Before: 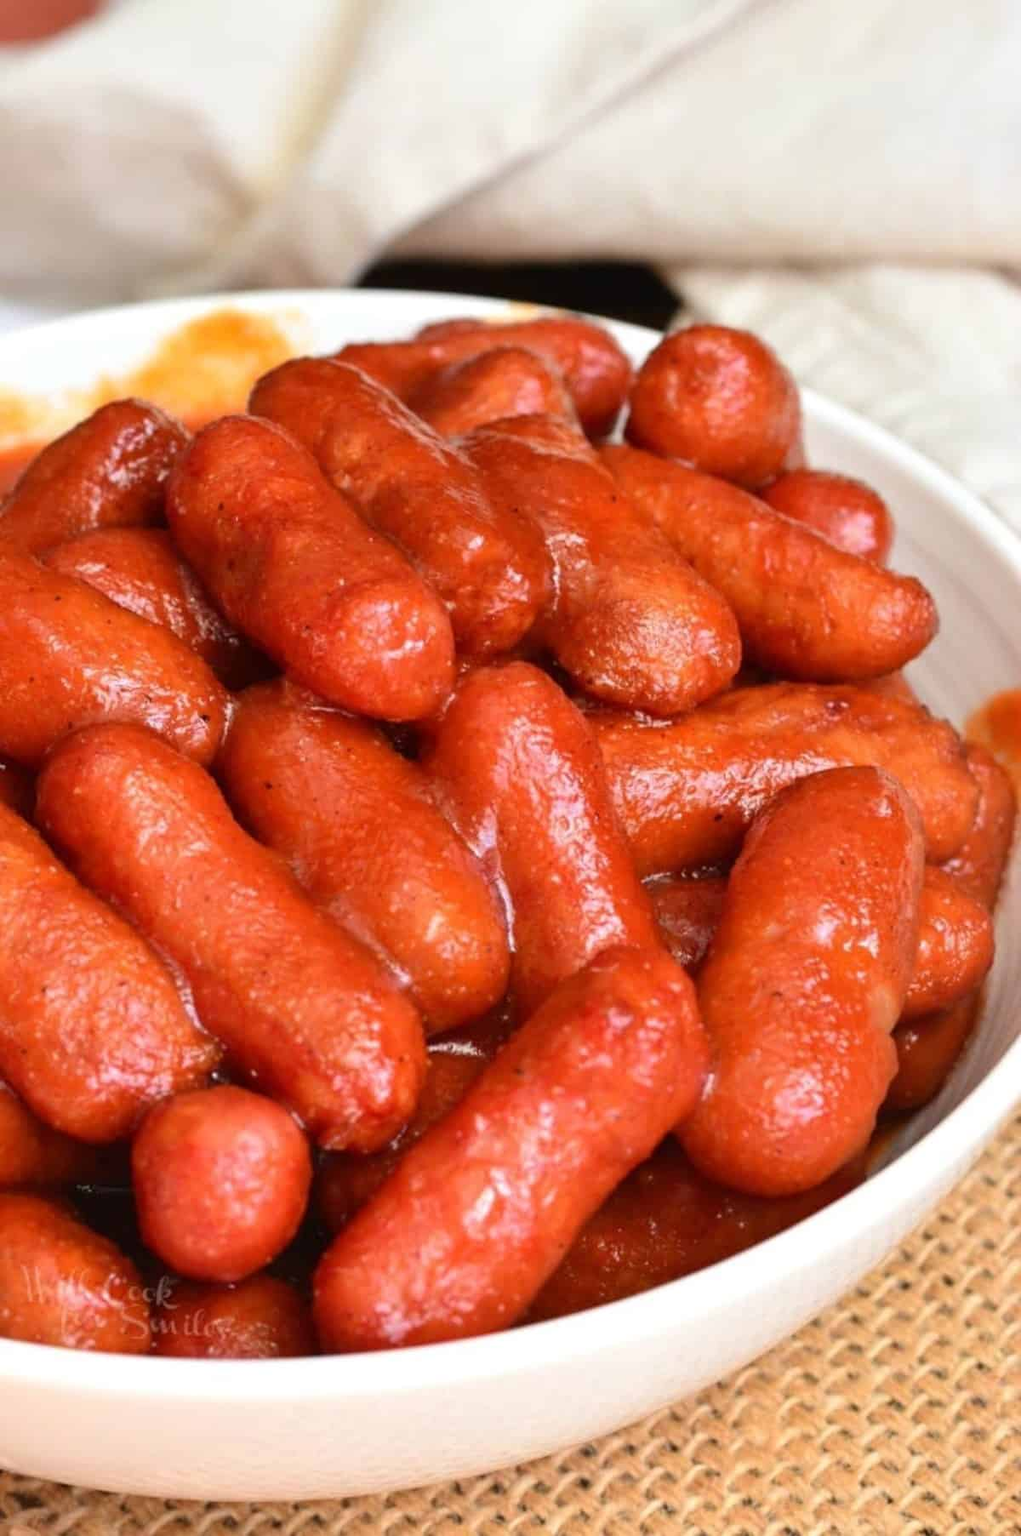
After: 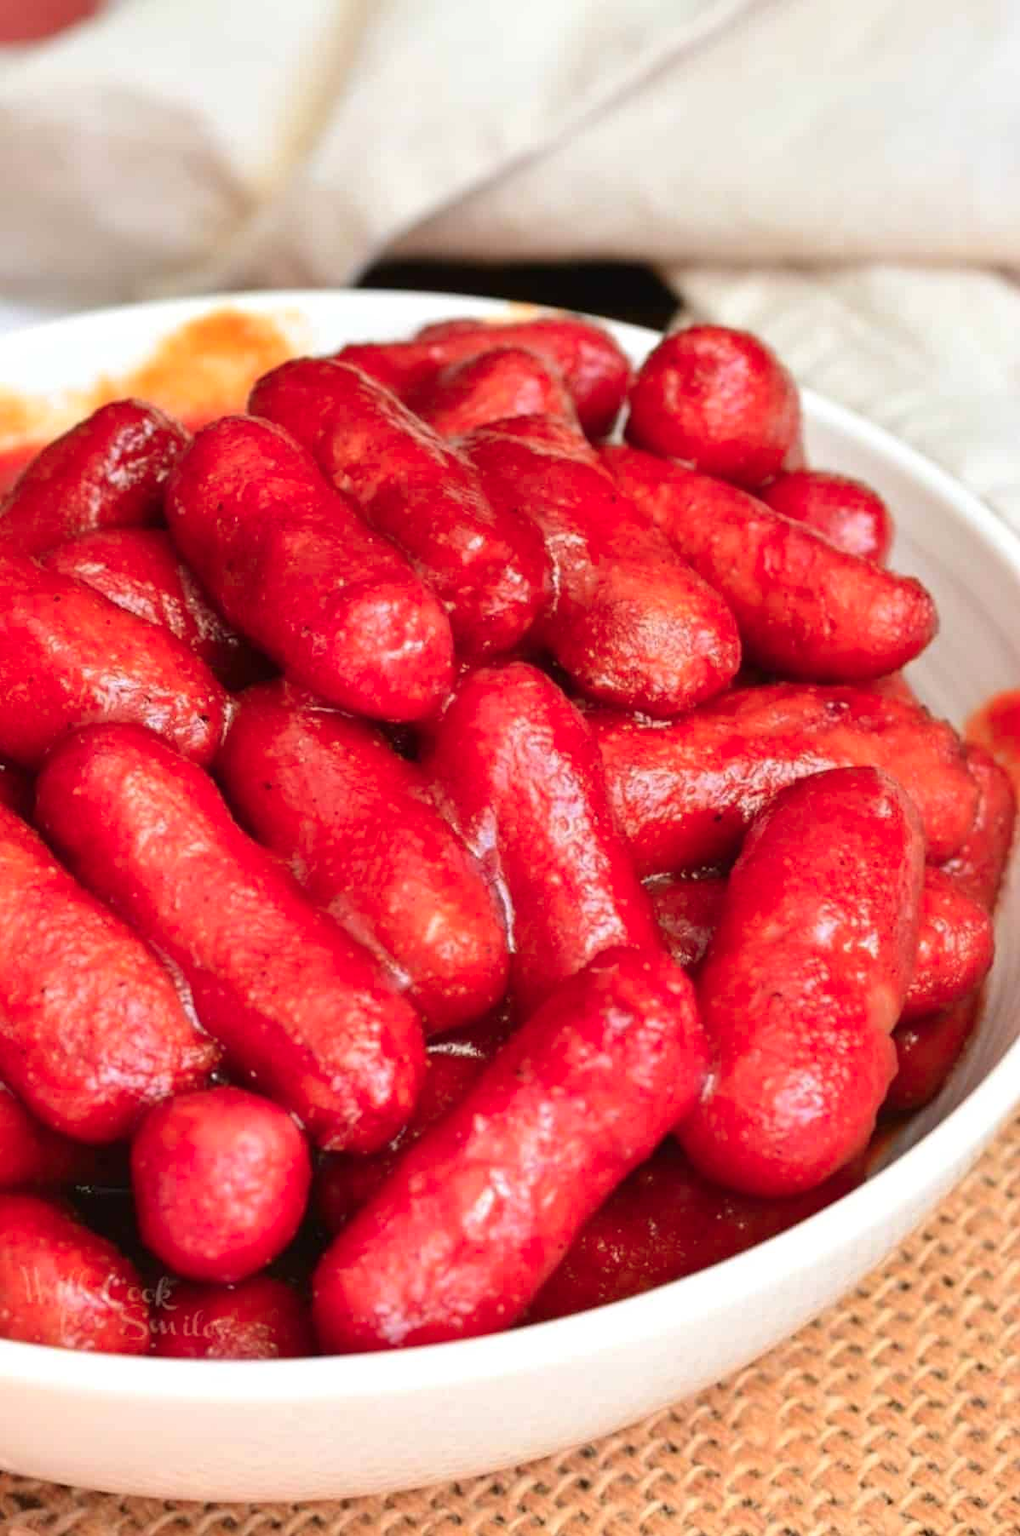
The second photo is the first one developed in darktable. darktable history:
tone equalizer: edges refinement/feathering 500, mask exposure compensation -1.57 EV, preserve details no
color zones: curves: ch1 [(0.235, 0.558) (0.75, 0.5)]; ch2 [(0.25, 0.462) (0.749, 0.457)]
crop and rotate: left 0.086%, bottom 0.007%
